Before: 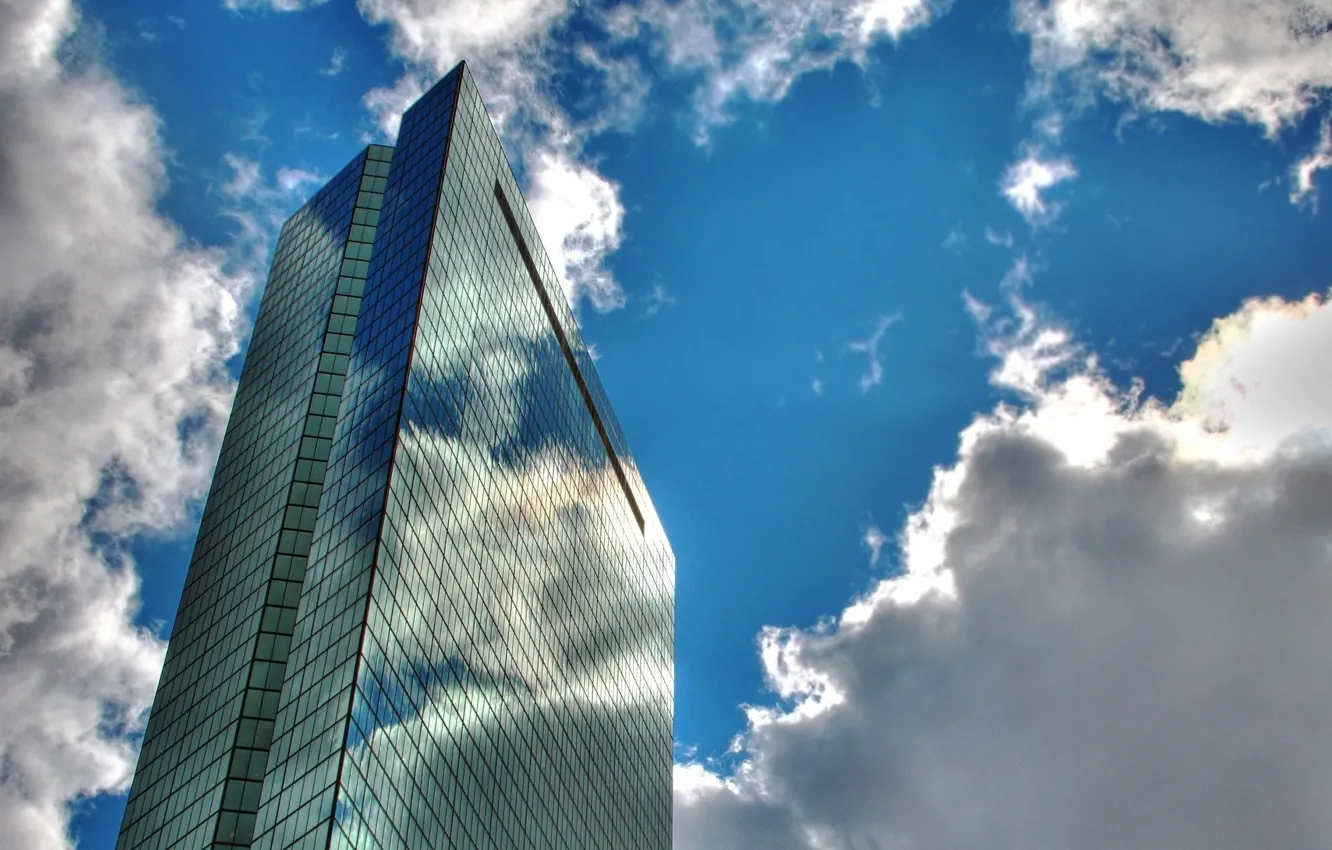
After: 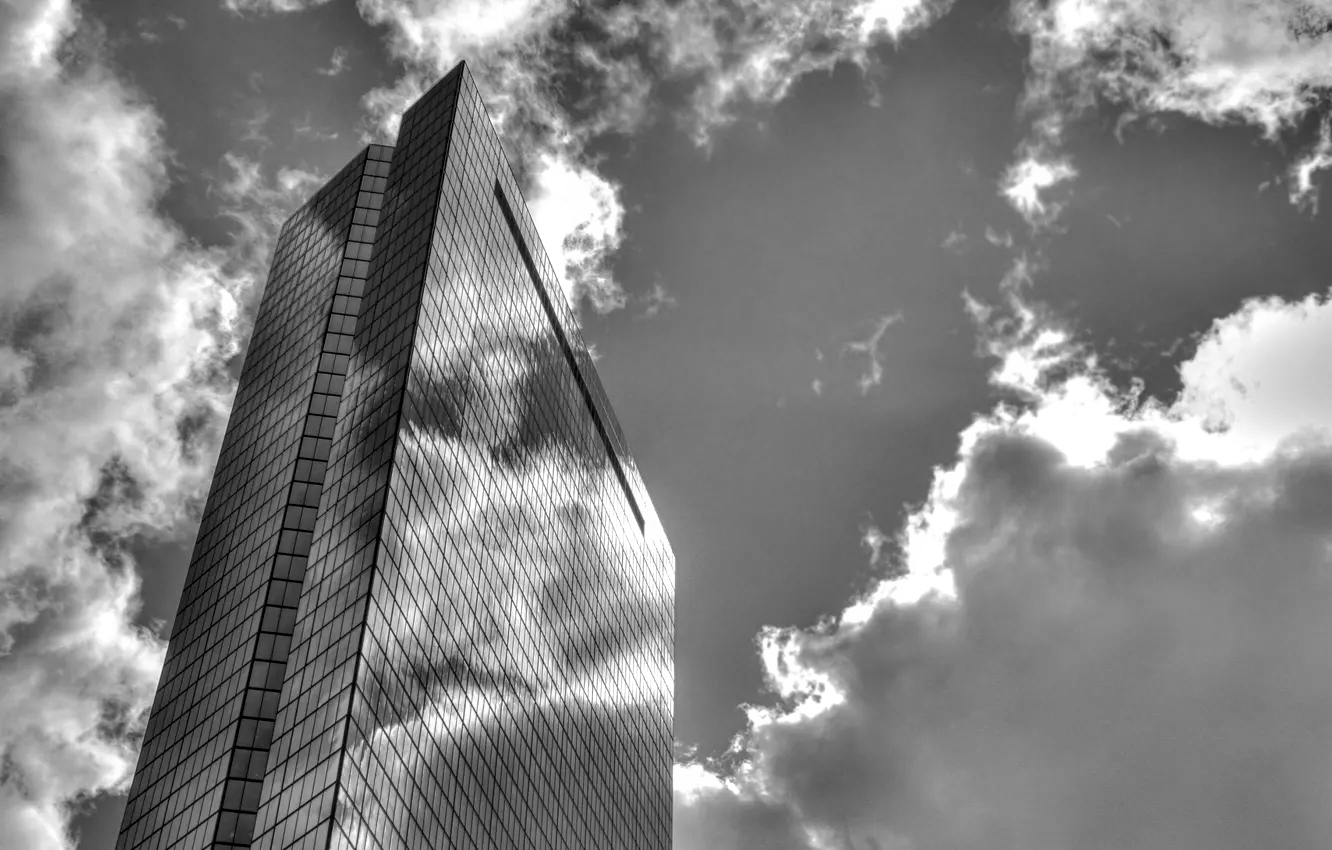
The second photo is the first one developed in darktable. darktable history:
local contrast: detail 130%
white balance: red 0.925, blue 1.046
velvia: strength 27%
monochrome: on, module defaults
